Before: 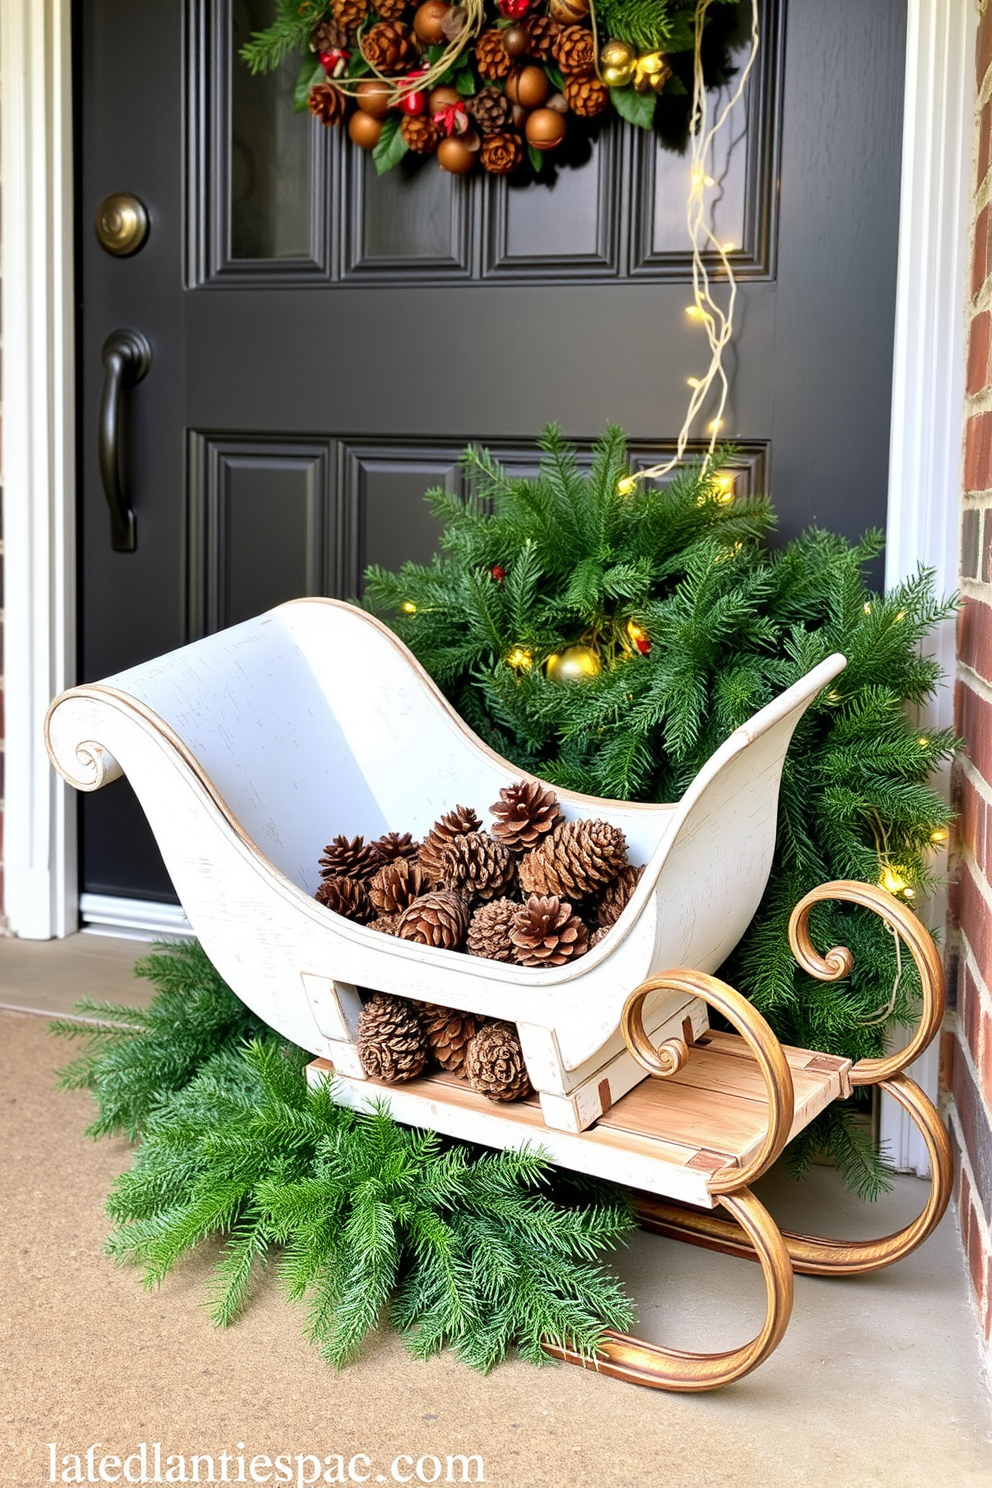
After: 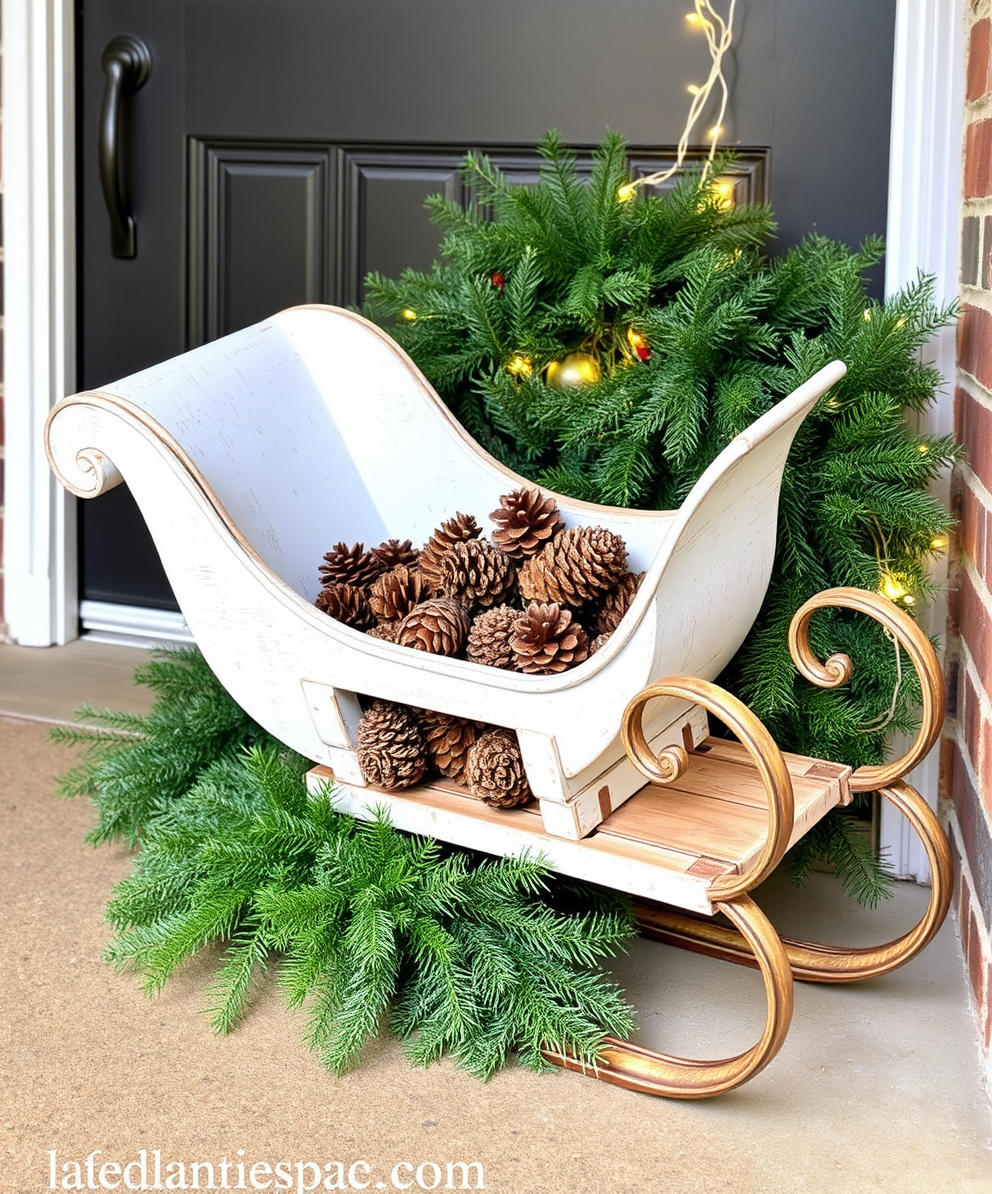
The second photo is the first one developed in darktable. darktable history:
crop and rotate: top 19.697%
